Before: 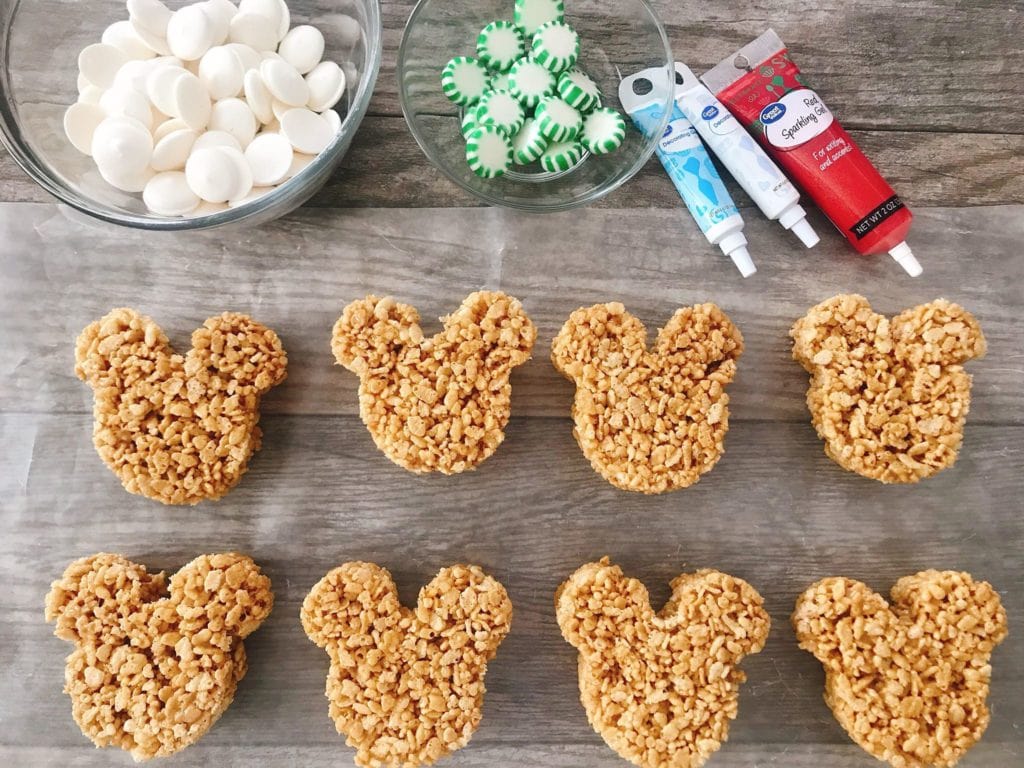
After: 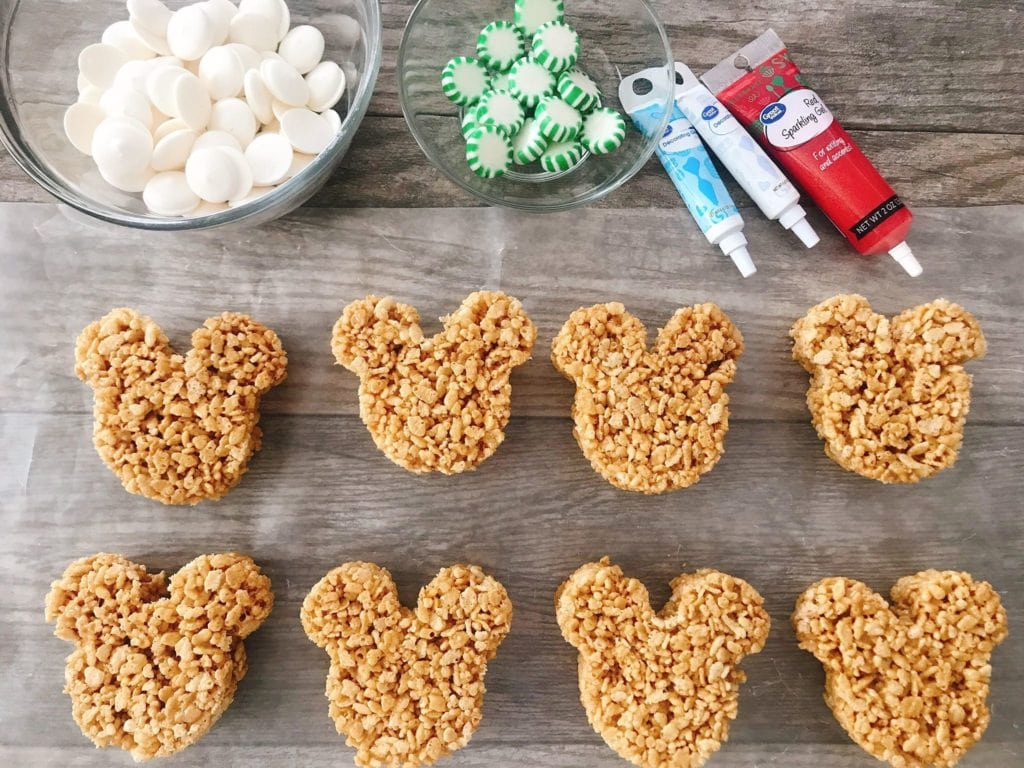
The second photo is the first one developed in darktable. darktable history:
shadows and highlights: shadows -69.23, highlights 36.06, soften with gaussian
exposure: black level correction 0.001, compensate highlight preservation false
